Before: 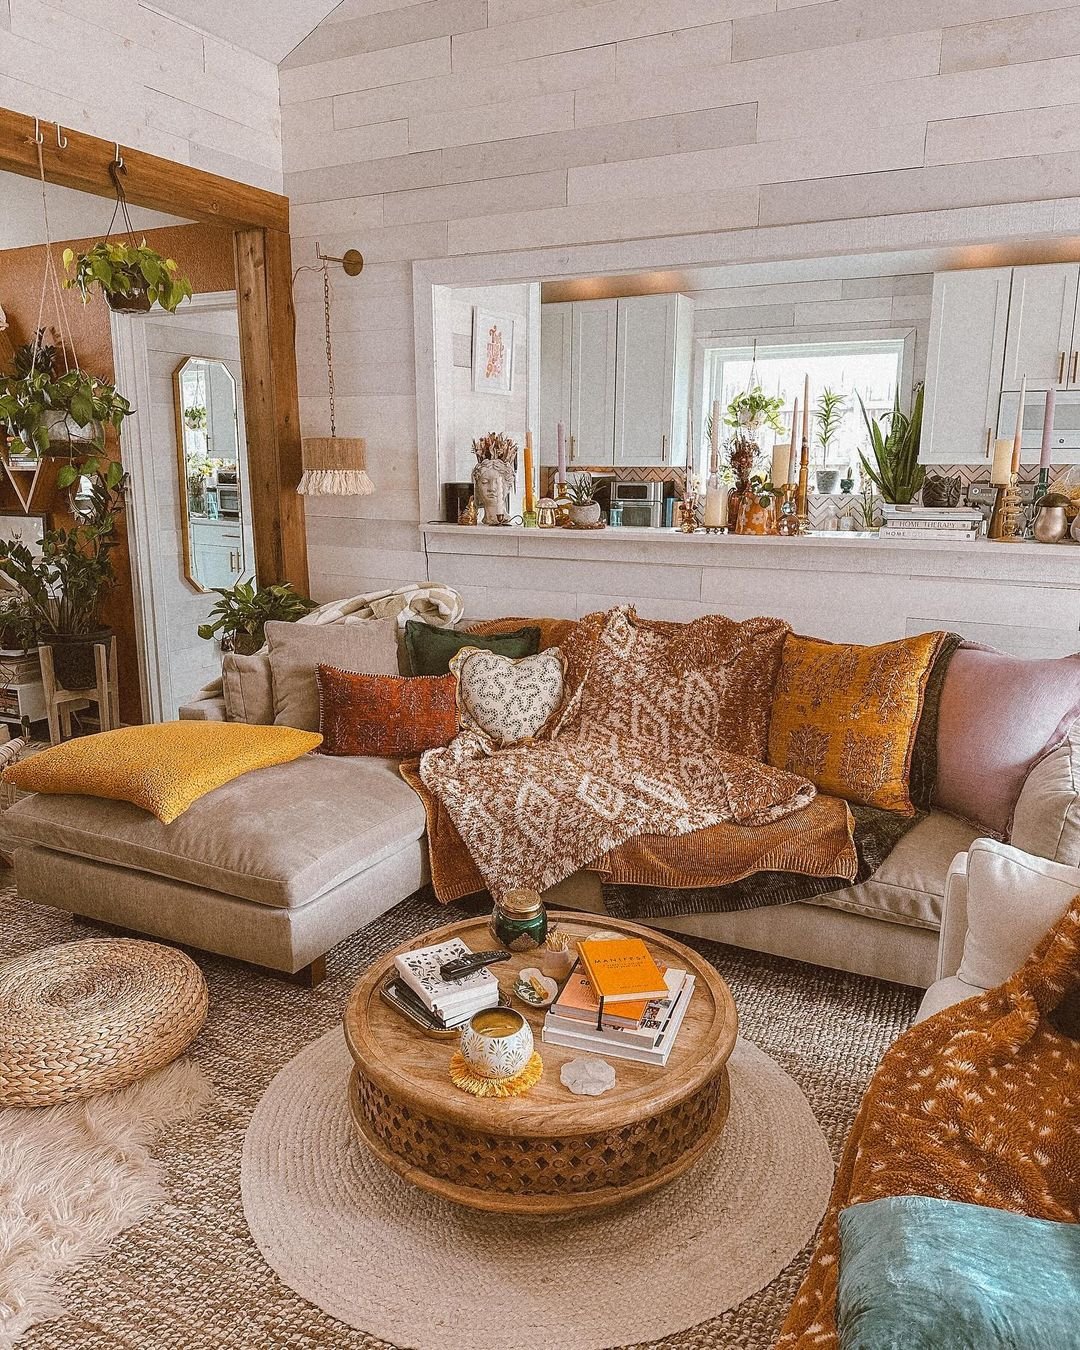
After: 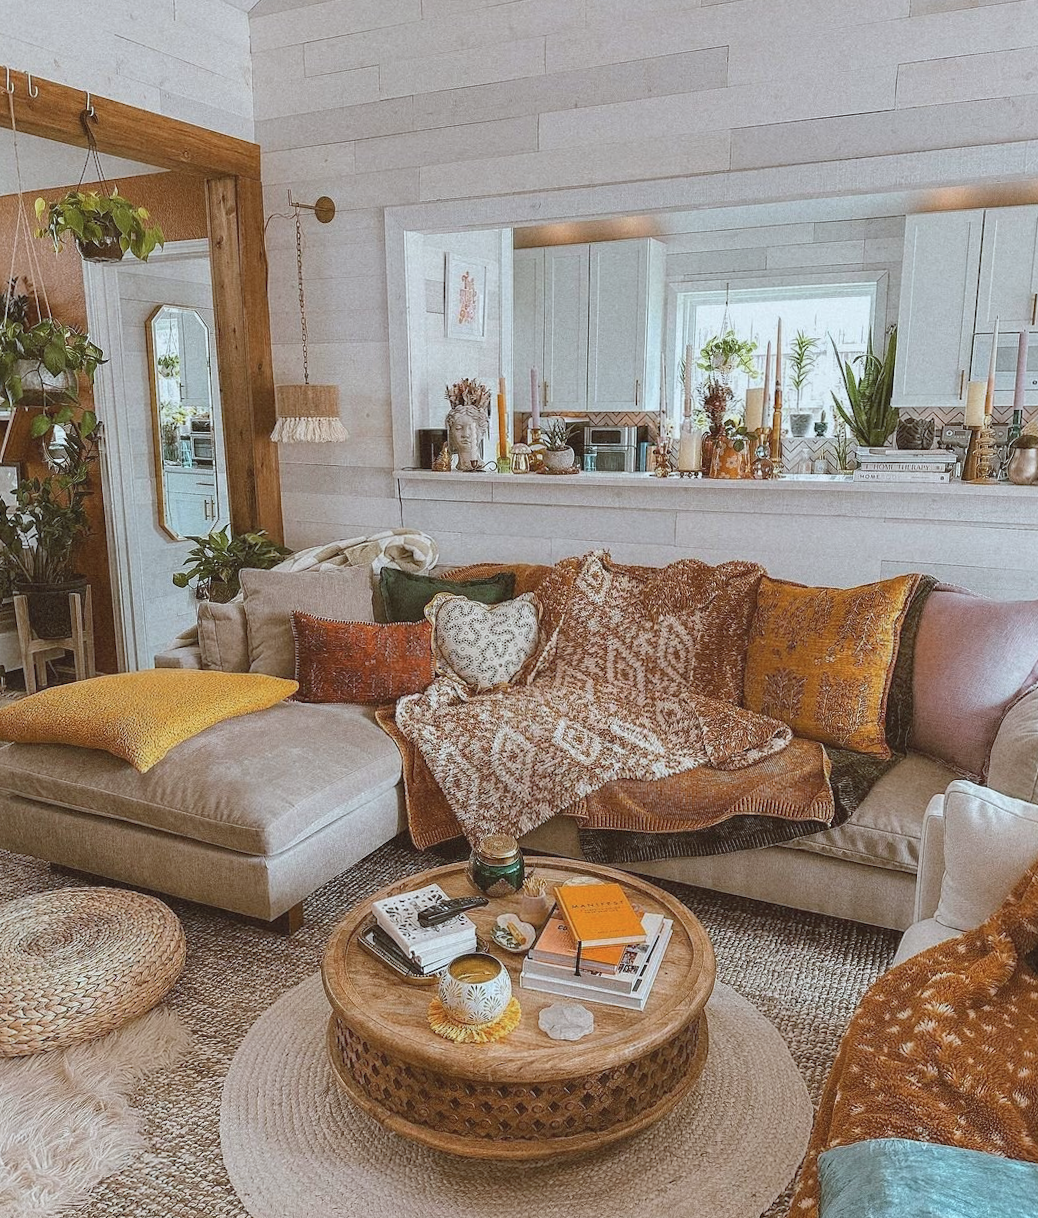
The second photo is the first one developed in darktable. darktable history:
contrast brightness saturation: contrast -0.1, saturation -0.1
rotate and perspective: rotation -0.45°, automatic cropping original format, crop left 0.008, crop right 0.992, crop top 0.012, crop bottom 0.988
color calibration: illuminant Planckian (black body), adaptation linear Bradford (ICC v4), x 0.364, y 0.367, temperature 4417.56 K, saturation algorithm version 1 (2020)
crop: left 1.964%, top 3.251%, right 1.122%, bottom 4.933%
